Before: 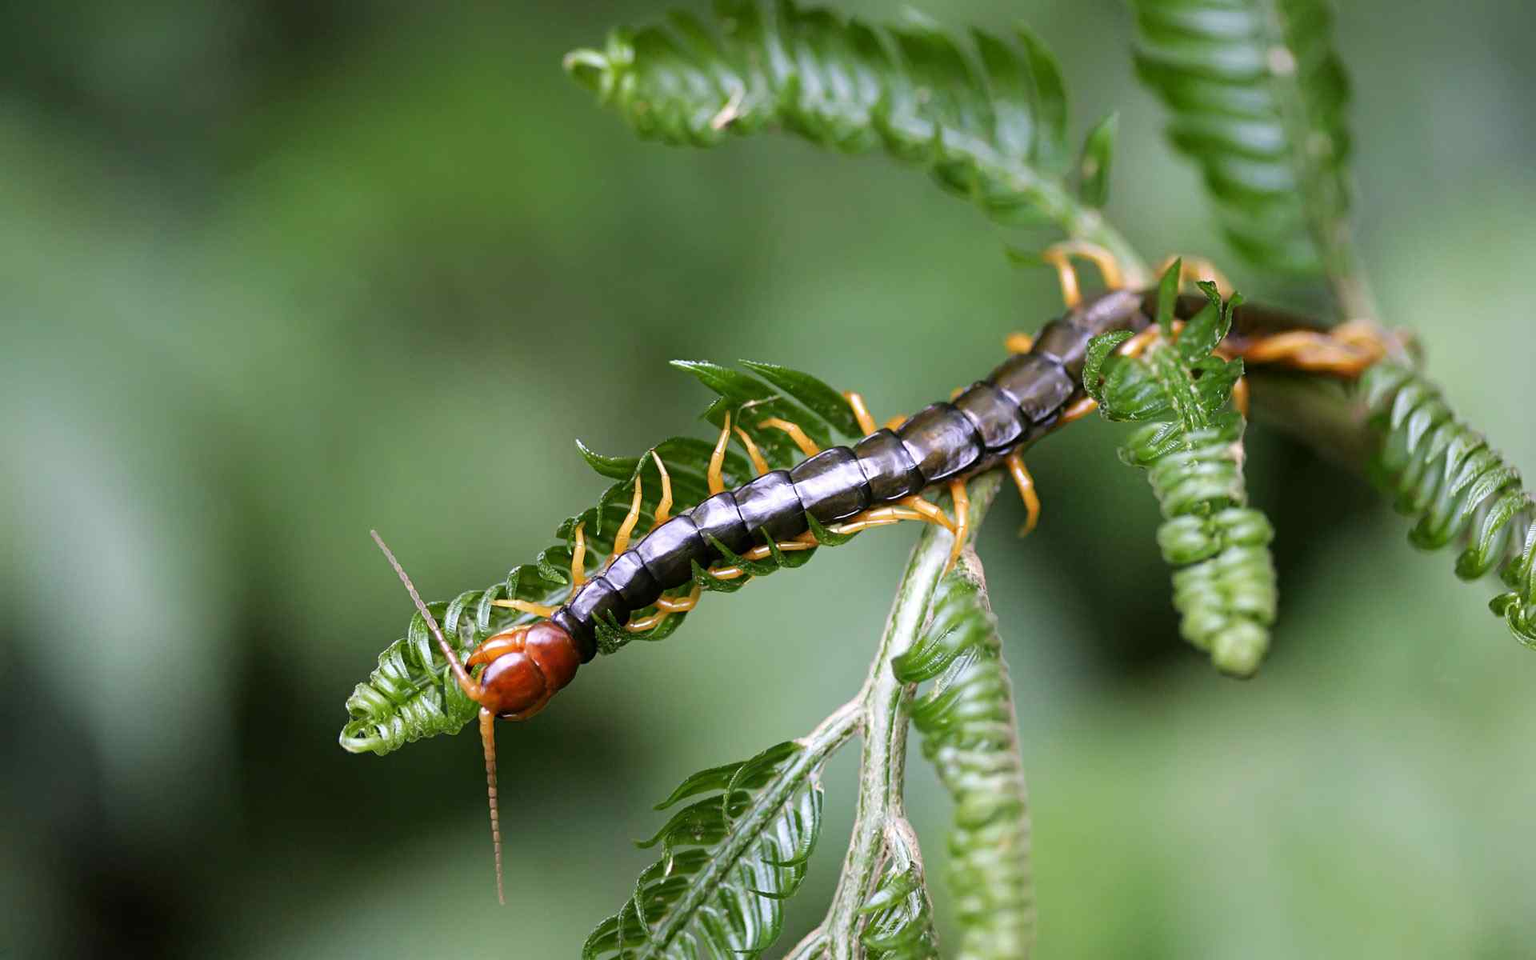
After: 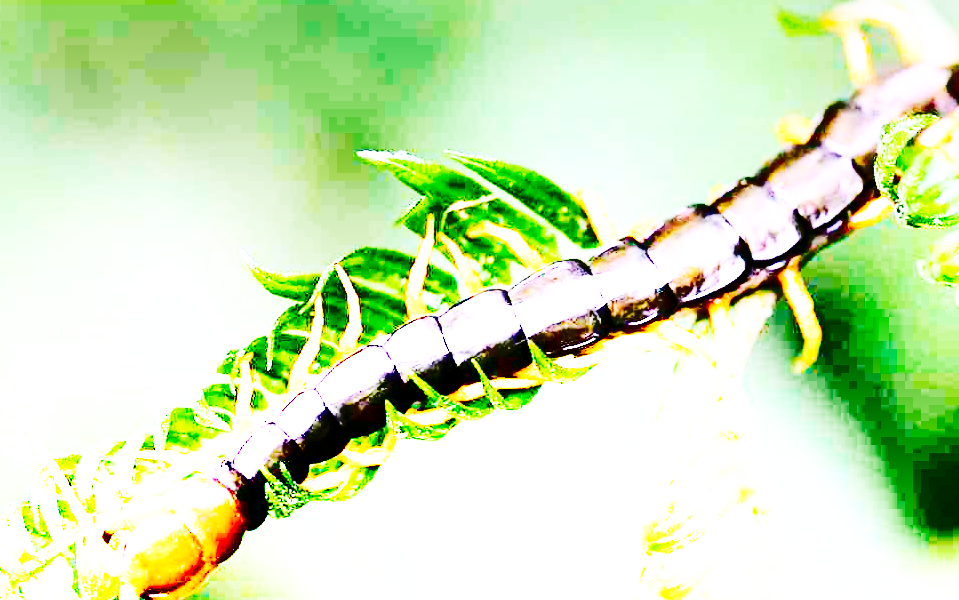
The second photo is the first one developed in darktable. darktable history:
crop: left 25%, top 25%, right 25%, bottom 25%
contrast brightness saturation: contrast 0.28
white balance: red 1.042, blue 1.17
shadows and highlights: radius 264.75, soften with gaussian
graduated density: density -3.9 EV
exposure: black level correction 0.001, exposure 0.5 EV, compensate exposure bias true, compensate highlight preservation false
tone curve: curves: ch0 [(0, 0) (0.003, 0.01) (0.011, 0.015) (0.025, 0.023) (0.044, 0.038) (0.069, 0.058) (0.1, 0.093) (0.136, 0.134) (0.177, 0.176) (0.224, 0.221) (0.277, 0.282) (0.335, 0.36) (0.399, 0.438) (0.468, 0.54) (0.543, 0.632) (0.623, 0.724) (0.709, 0.814) (0.801, 0.885) (0.898, 0.947) (1, 1)], preserve colors none
base curve: curves: ch0 [(0, 0) (0.007, 0.004) (0.027, 0.03) (0.046, 0.07) (0.207, 0.54) (0.442, 0.872) (0.673, 0.972) (1, 1)], preserve colors none
